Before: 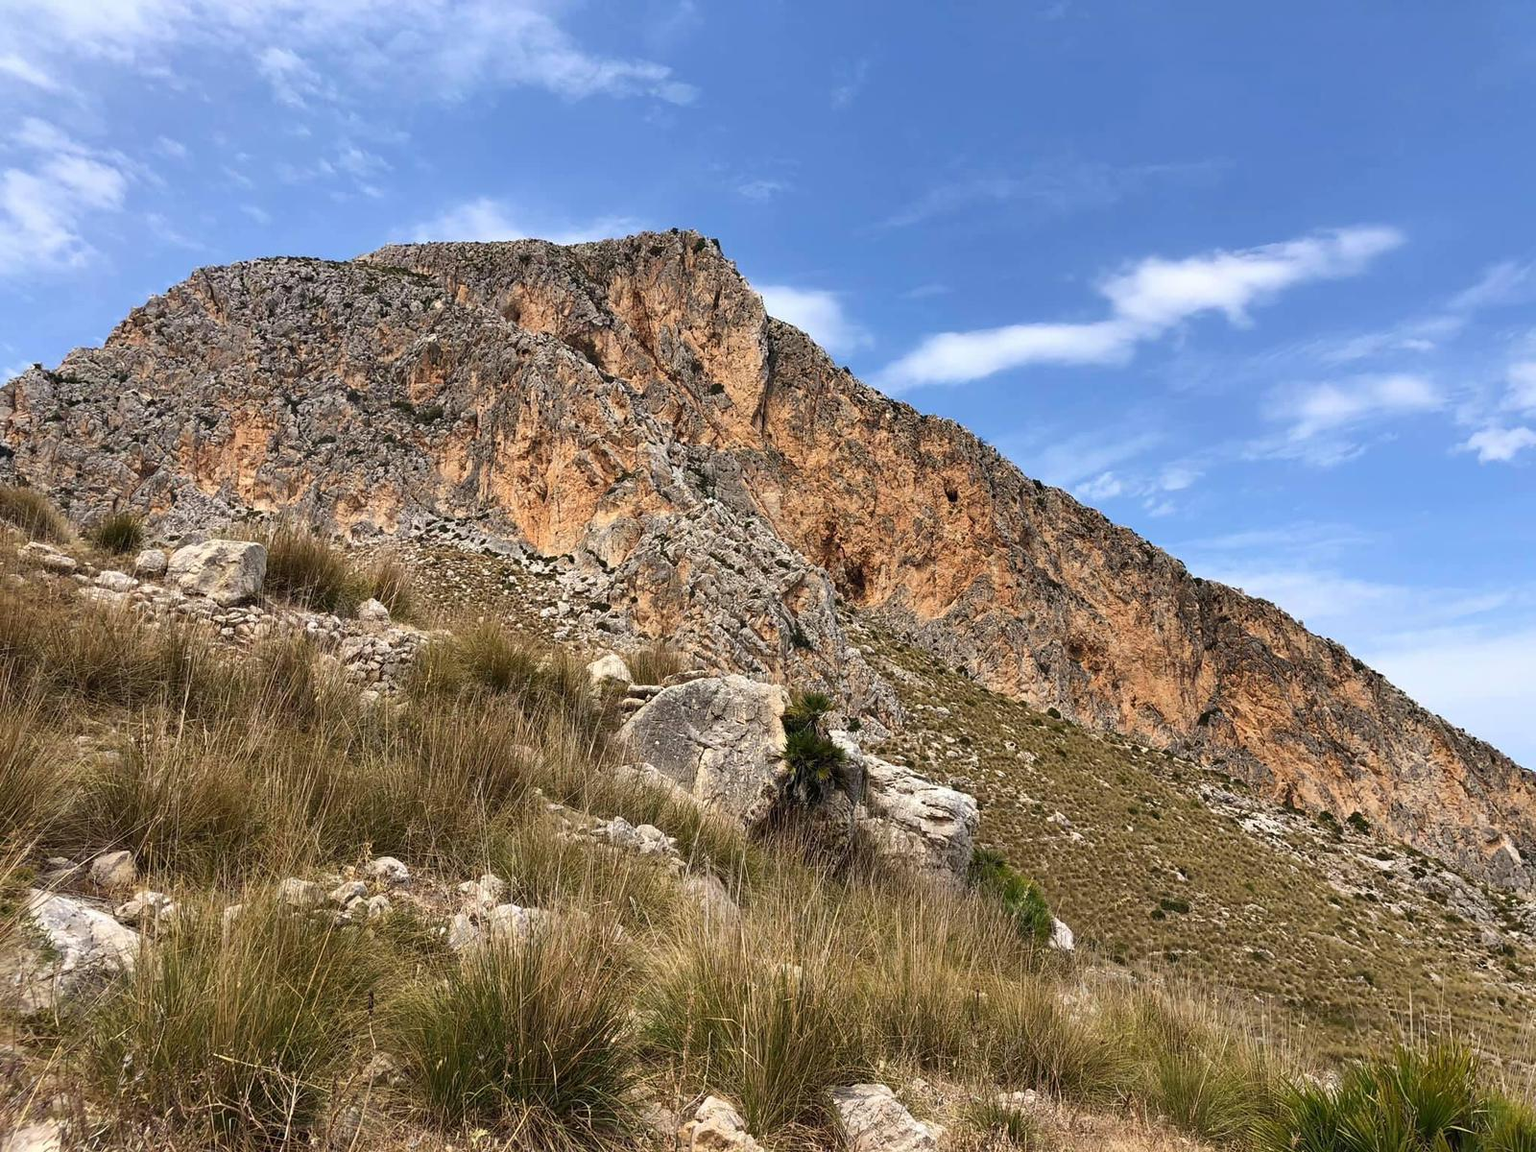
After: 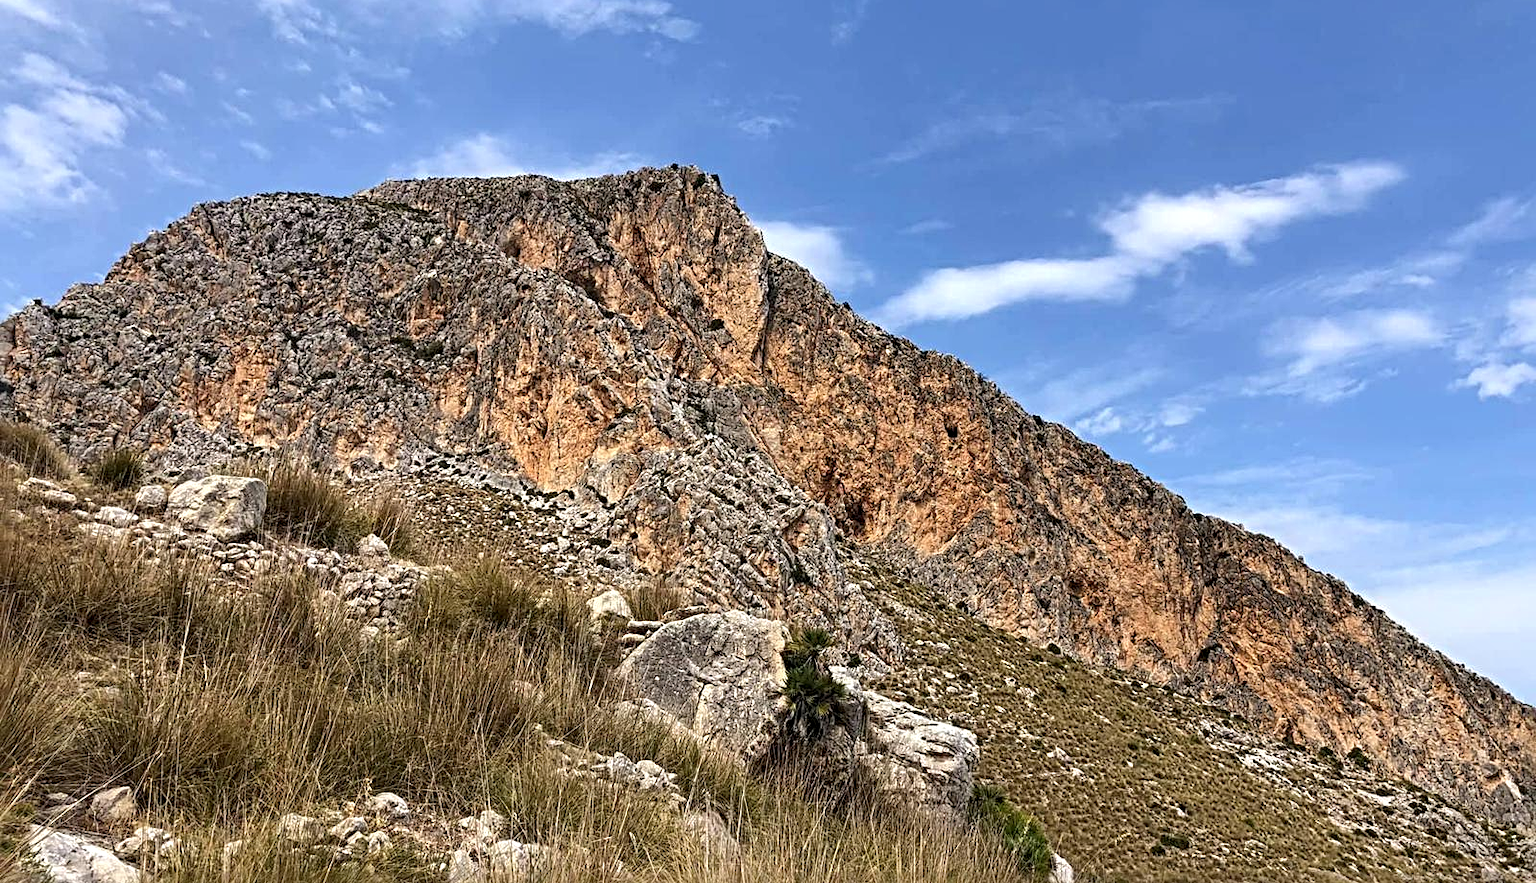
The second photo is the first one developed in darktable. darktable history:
crop: top 5.667%, bottom 17.637%
local contrast: on, module defaults
sharpen: radius 4.883
